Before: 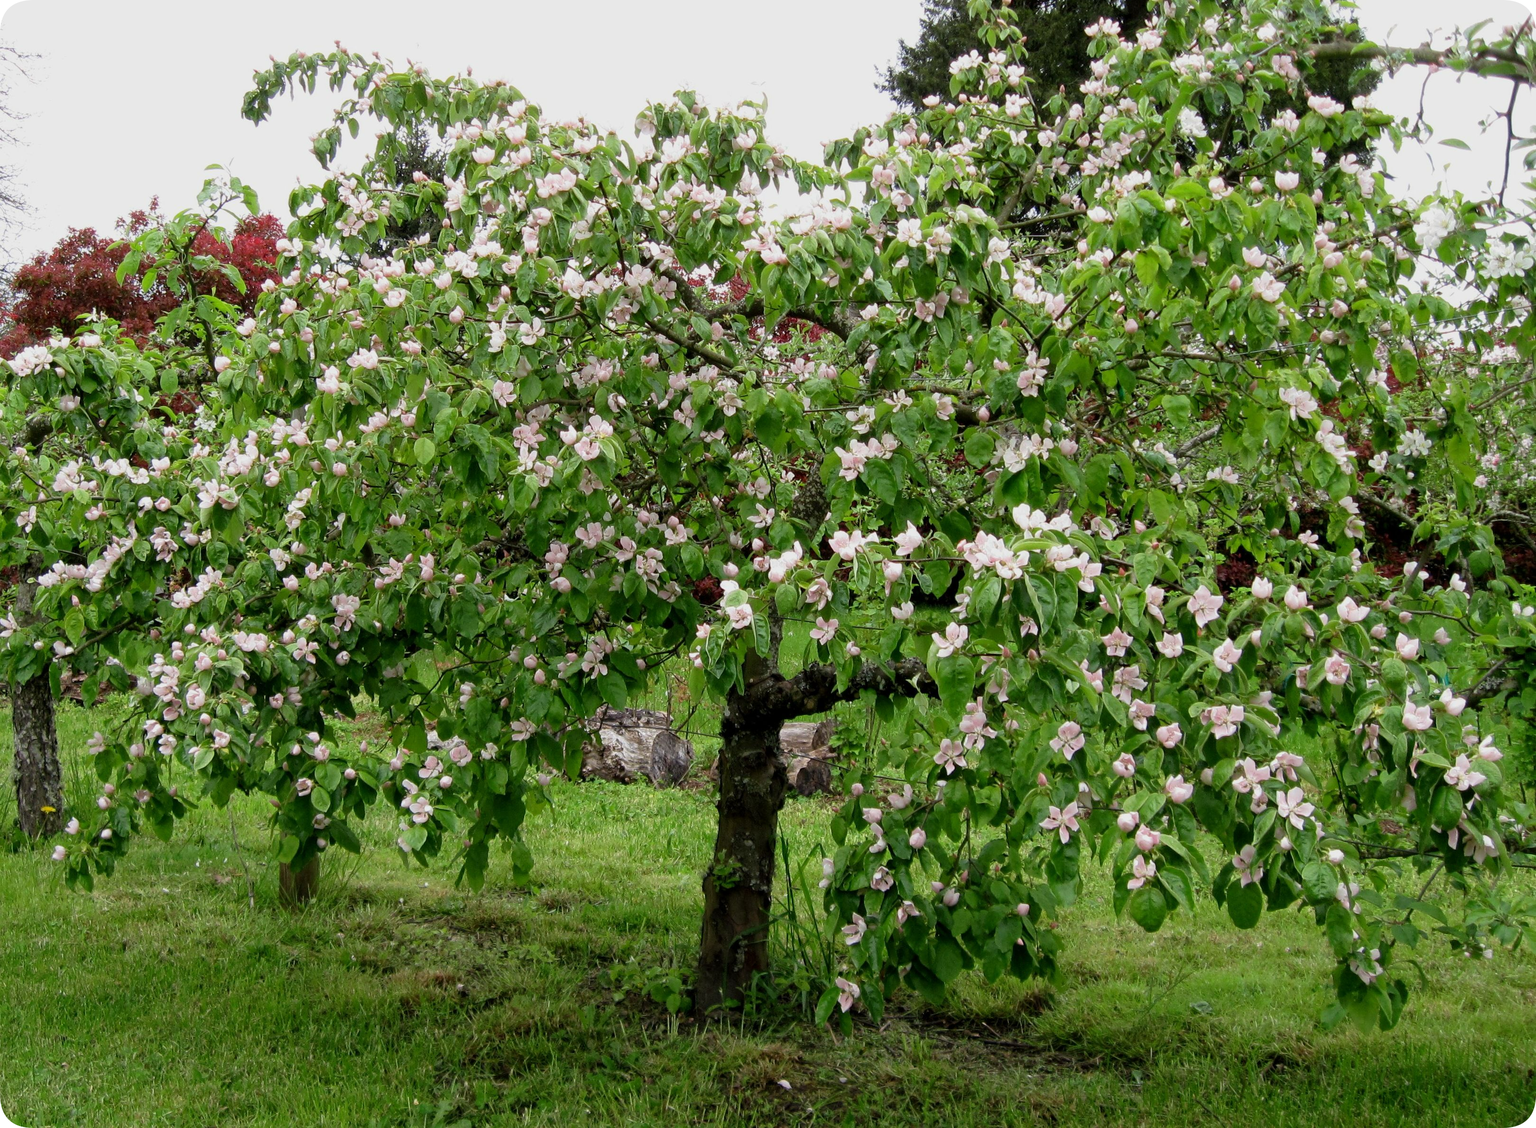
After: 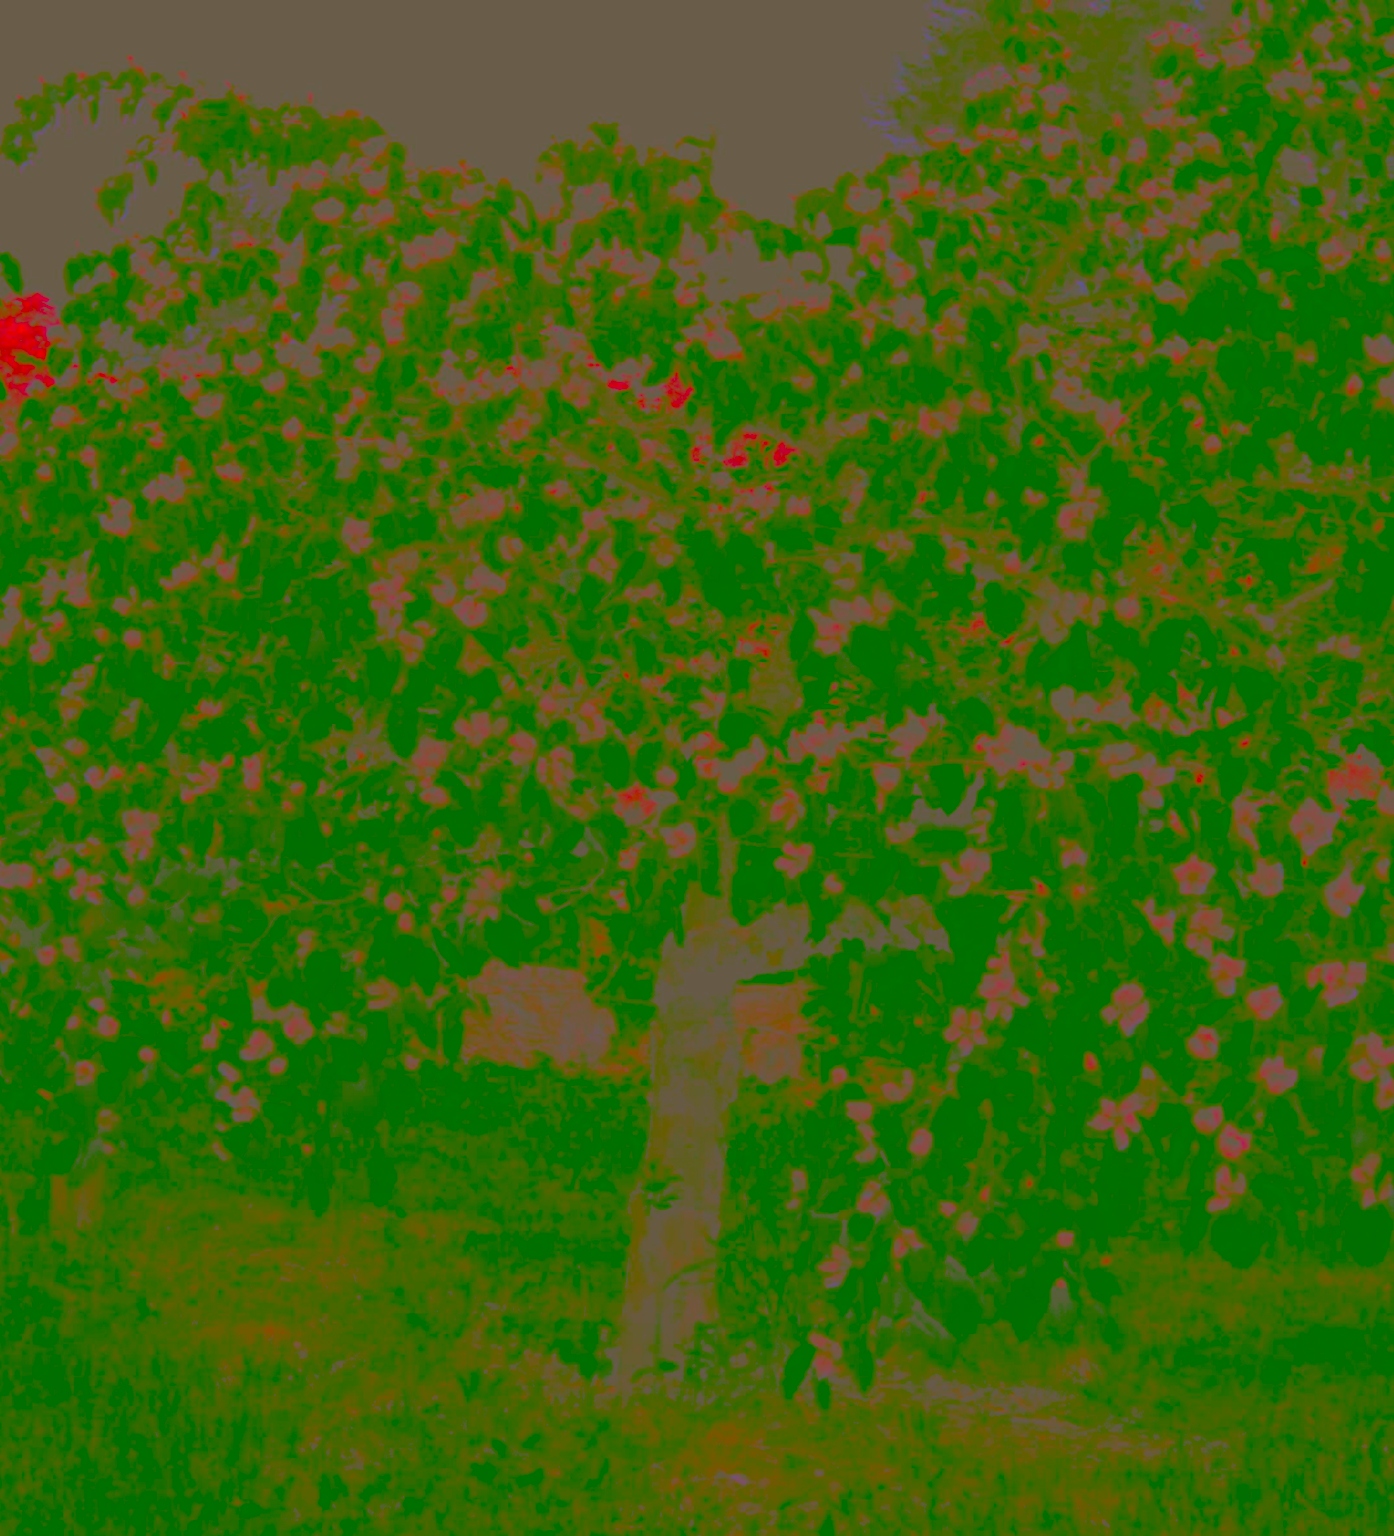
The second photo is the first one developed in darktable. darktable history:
contrast brightness saturation: contrast -0.99, brightness -0.17, saturation 0.75
exposure: black level correction 0, exposure 0.7 EV, compensate exposure bias true, compensate highlight preservation false
crop and rotate: left 15.754%, right 17.579%
color correction: highlights a* -0.482, highlights b* 0.161, shadows a* 4.66, shadows b* 20.72
